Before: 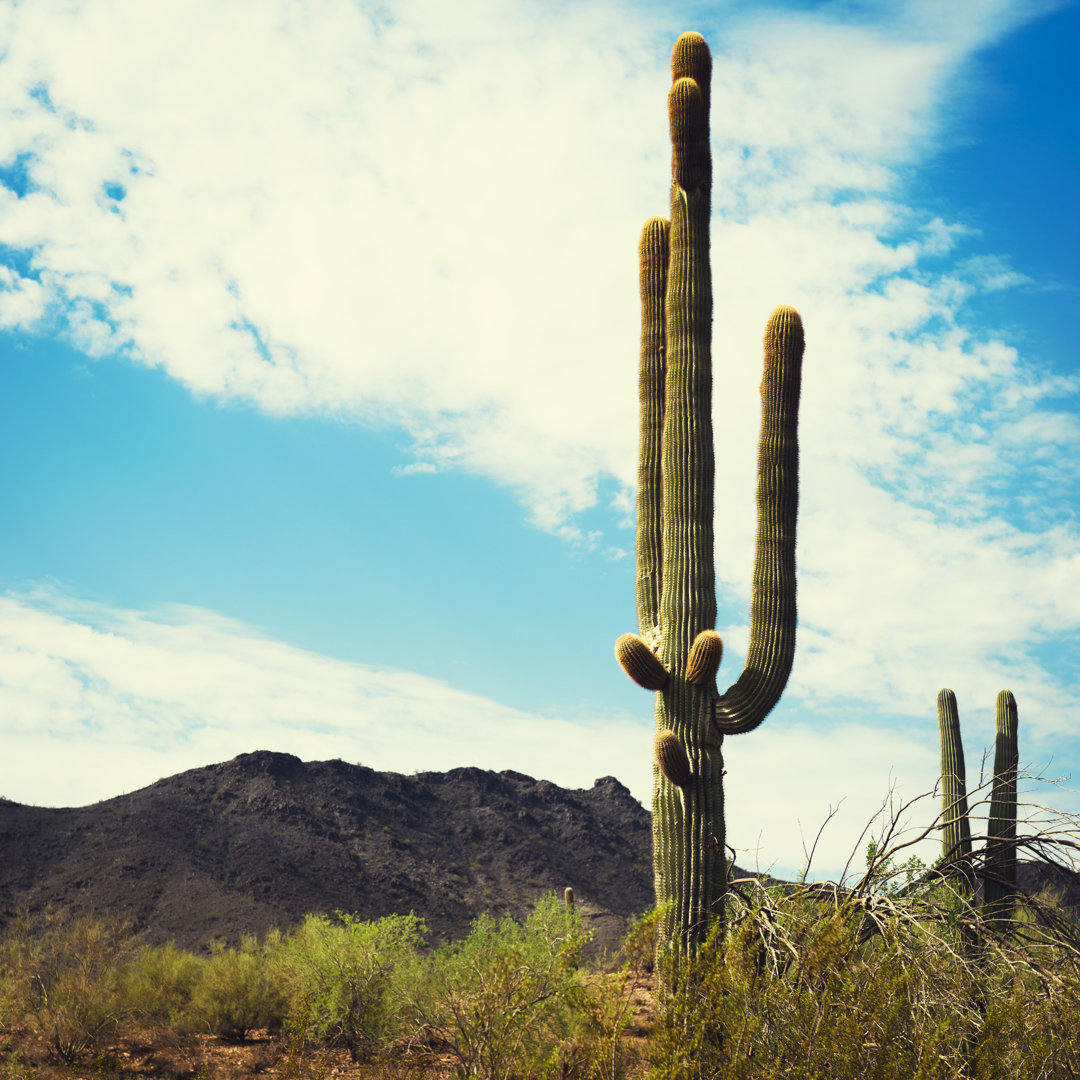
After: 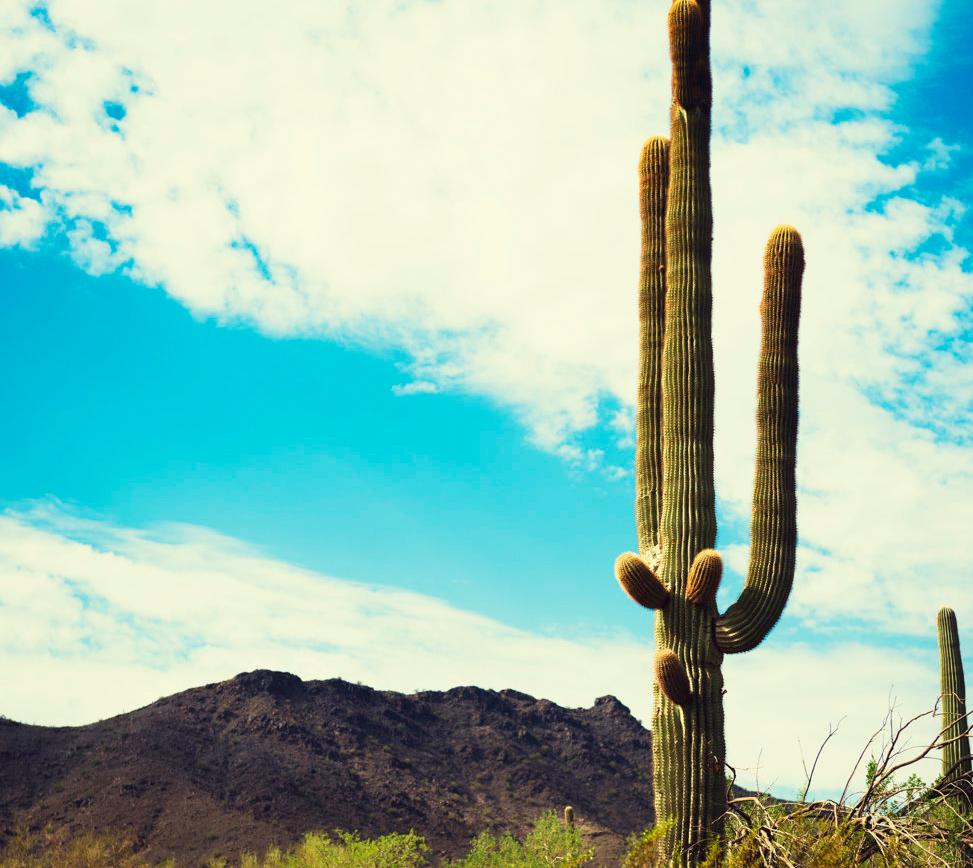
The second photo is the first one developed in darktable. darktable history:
crop: top 7.537%, right 9.862%, bottom 12.007%
velvia: strength 30.09%
